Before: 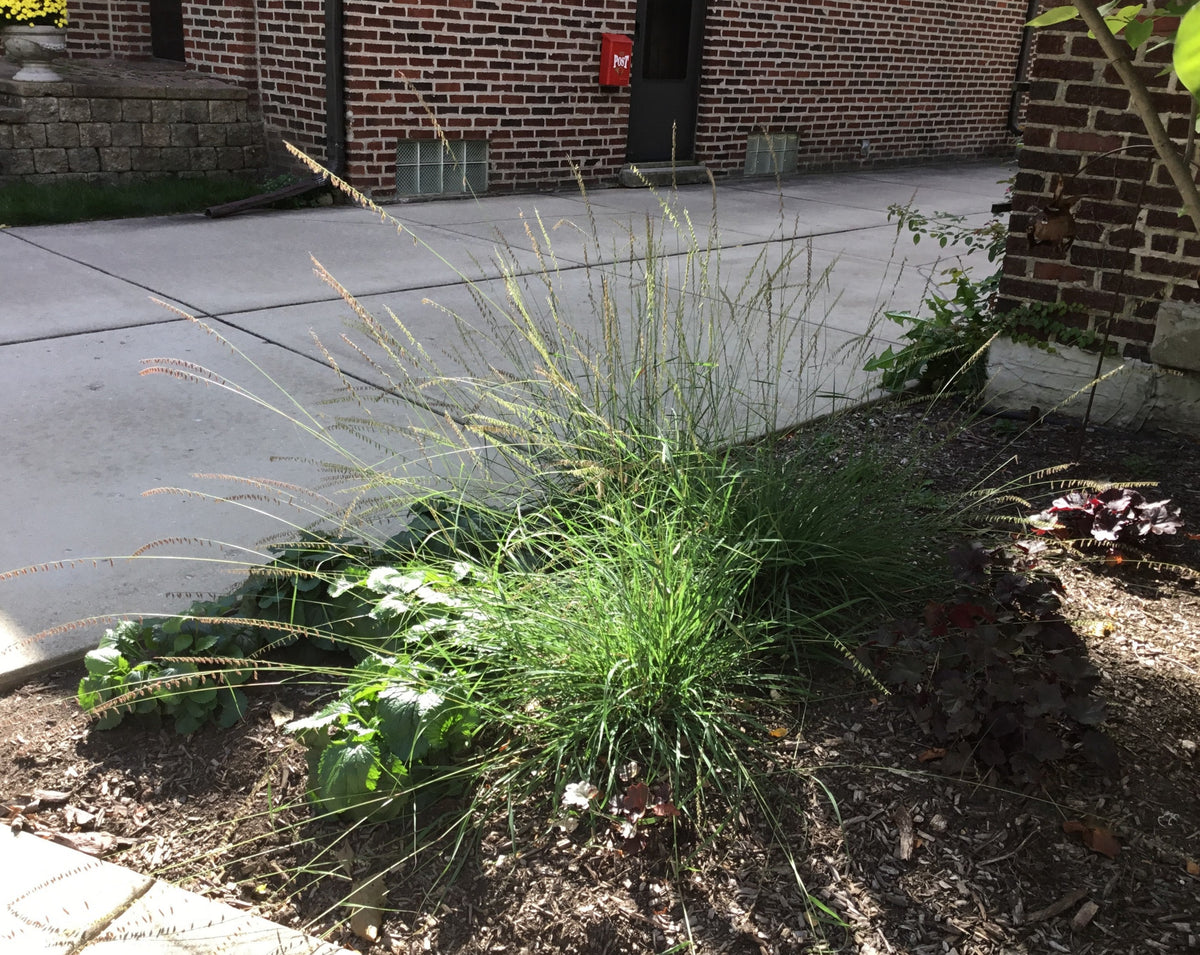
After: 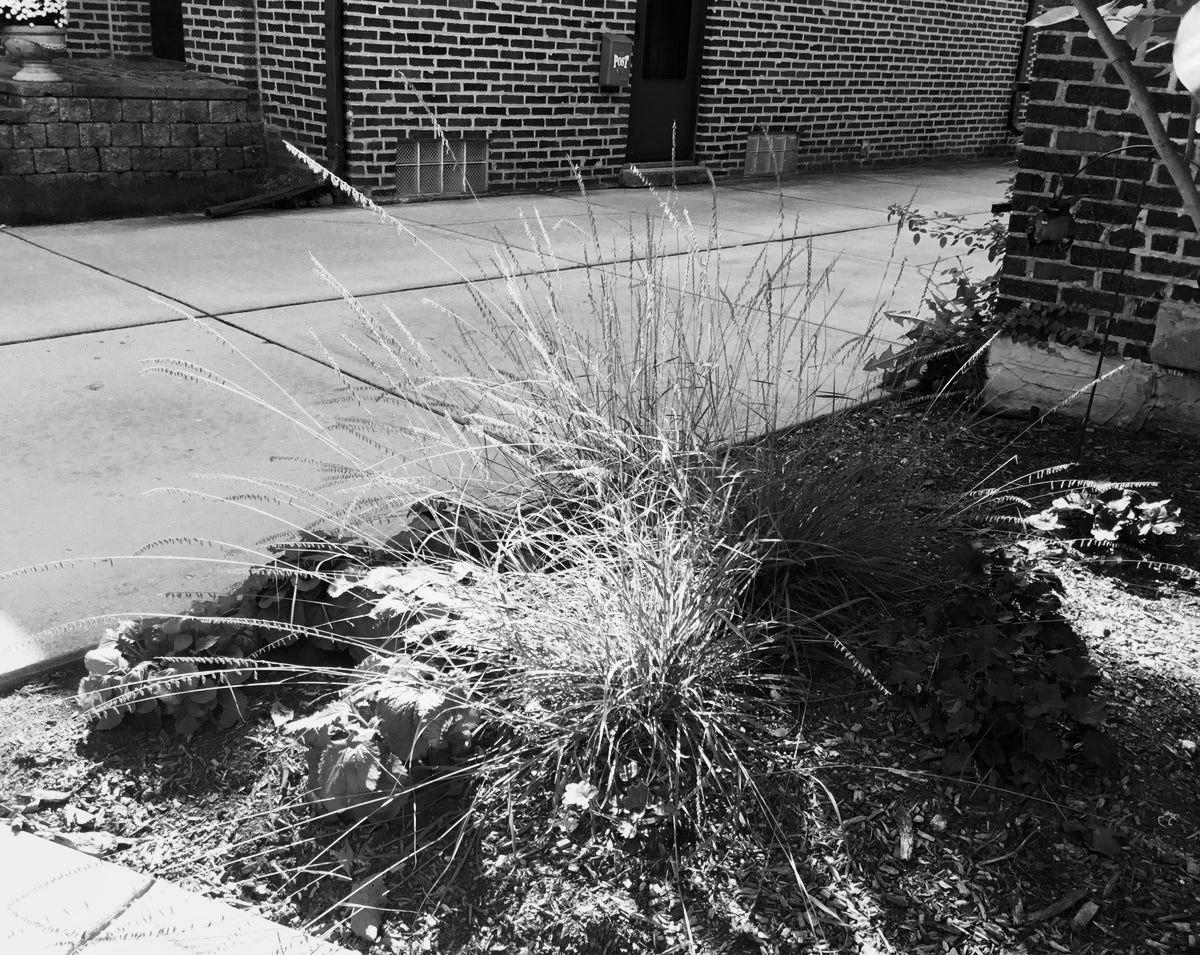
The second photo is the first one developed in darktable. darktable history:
monochrome: a -71.75, b 75.82
base curve: curves: ch0 [(0, 0) (0.005, 0.002) (0.193, 0.295) (0.399, 0.664) (0.75, 0.928) (1, 1)]
contrast brightness saturation: contrast 0.08, saturation 0.02
